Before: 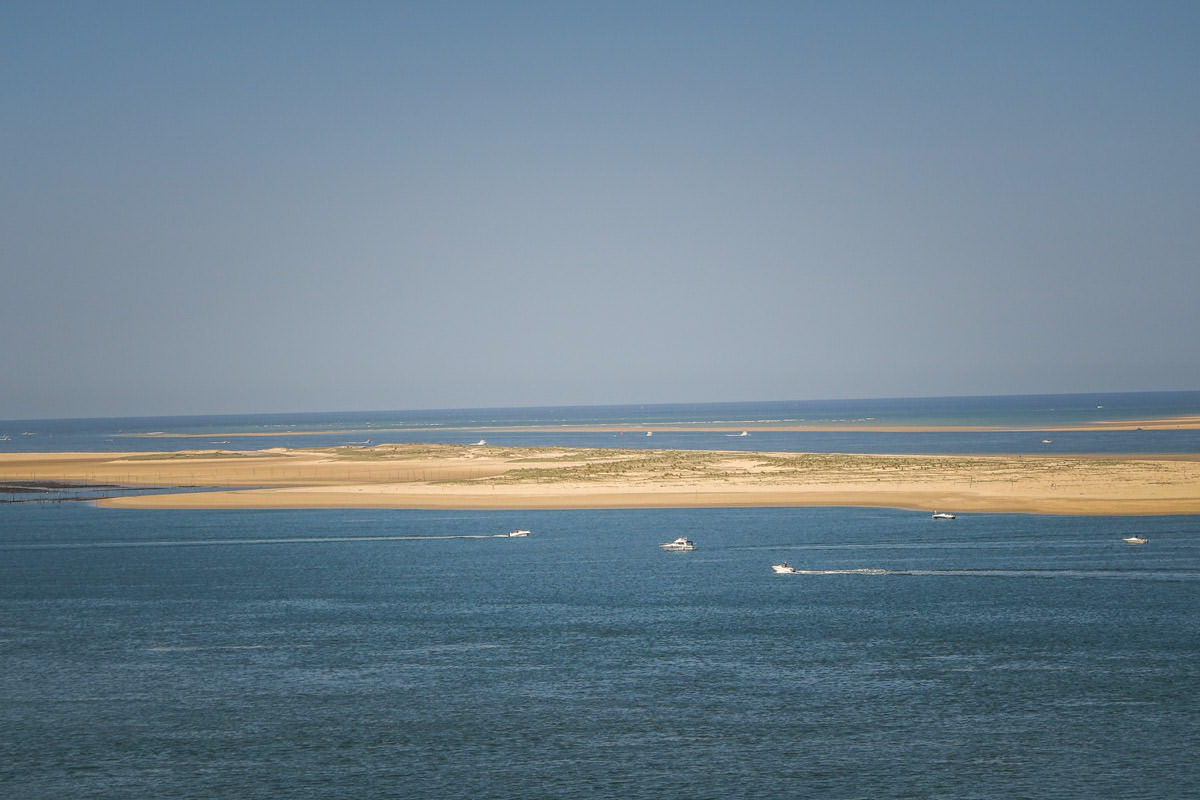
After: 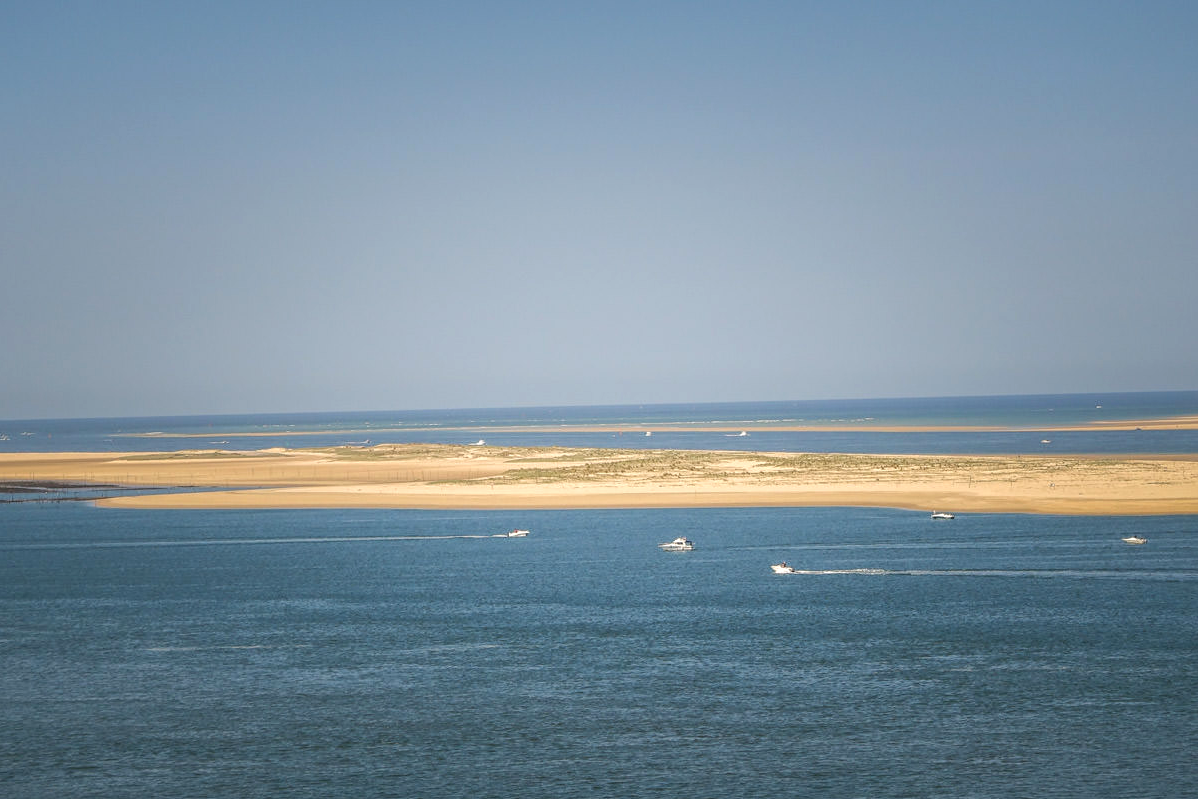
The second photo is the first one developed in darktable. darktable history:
exposure: exposure 0.295 EV, compensate highlight preservation false
crop: left 0.164%
